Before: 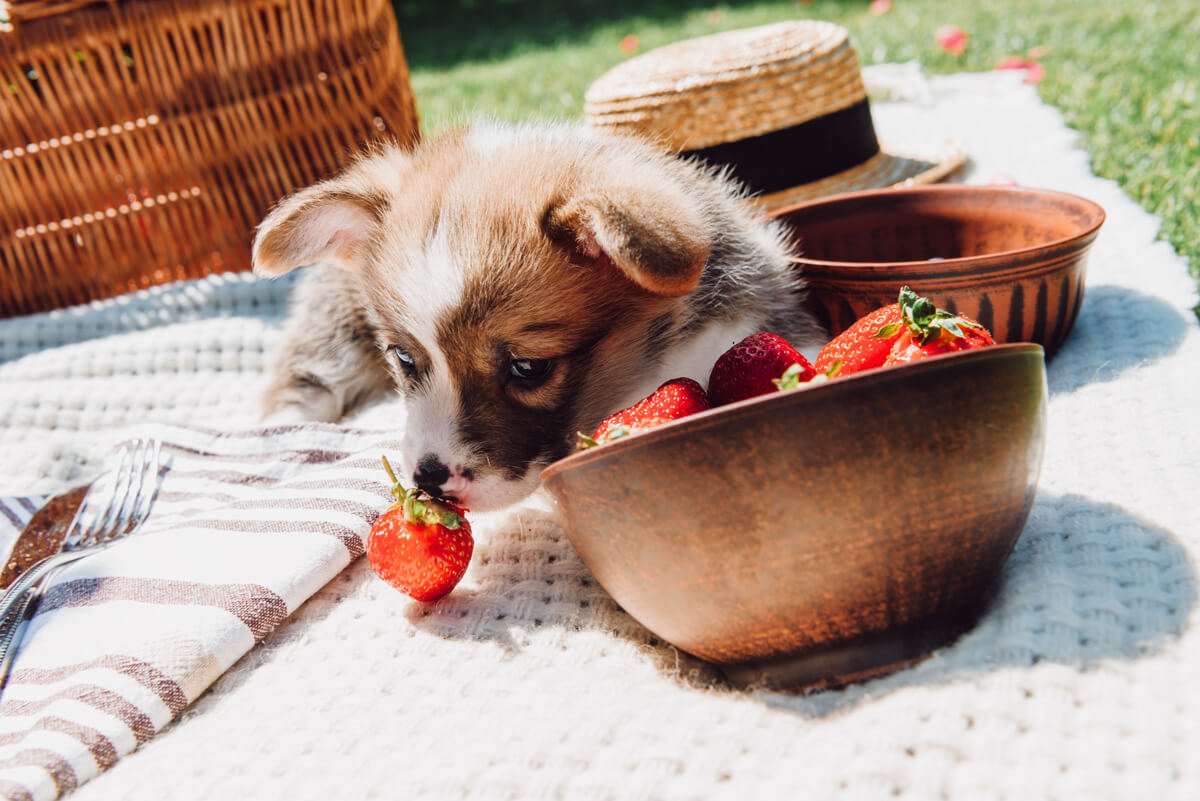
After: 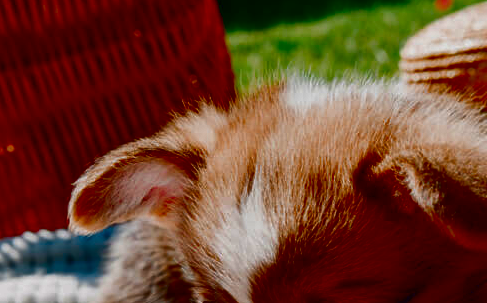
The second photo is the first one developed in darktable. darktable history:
crop: left 15.452%, top 5.459%, right 43.956%, bottom 56.62%
contrast brightness saturation: brightness -1, saturation 1
